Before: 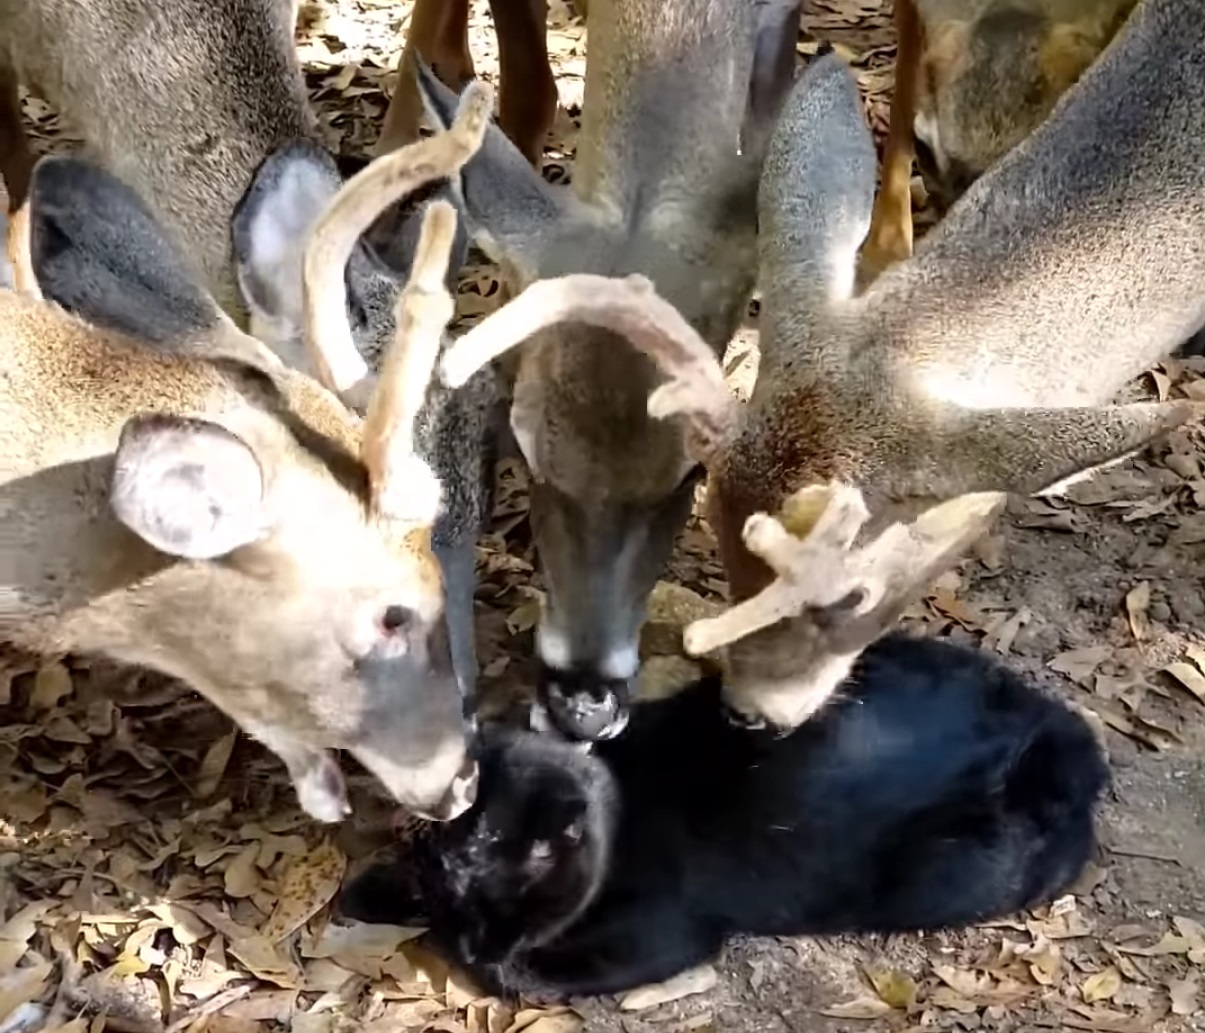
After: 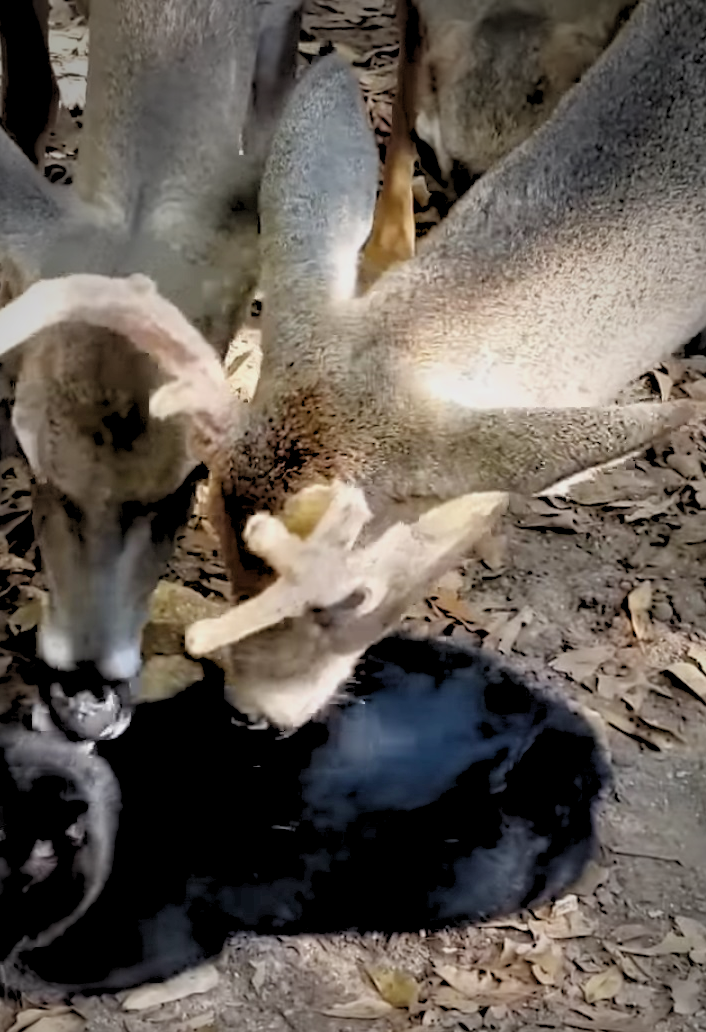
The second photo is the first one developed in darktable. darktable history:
crop: left 41.402%
rgb levels: preserve colors sum RGB, levels [[0.038, 0.433, 0.934], [0, 0.5, 1], [0, 0.5, 1]]
vignetting: fall-off start 64.63%, center (-0.034, 0.148), width/height ratio 0.881
